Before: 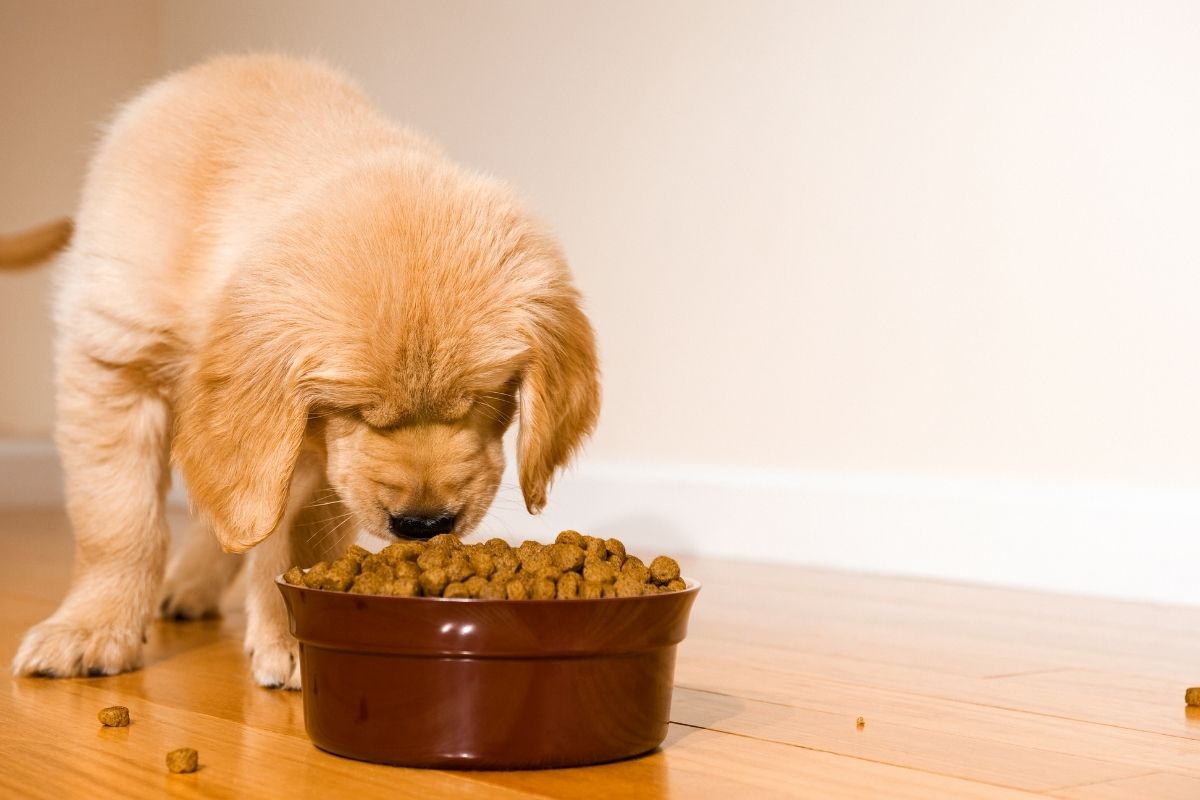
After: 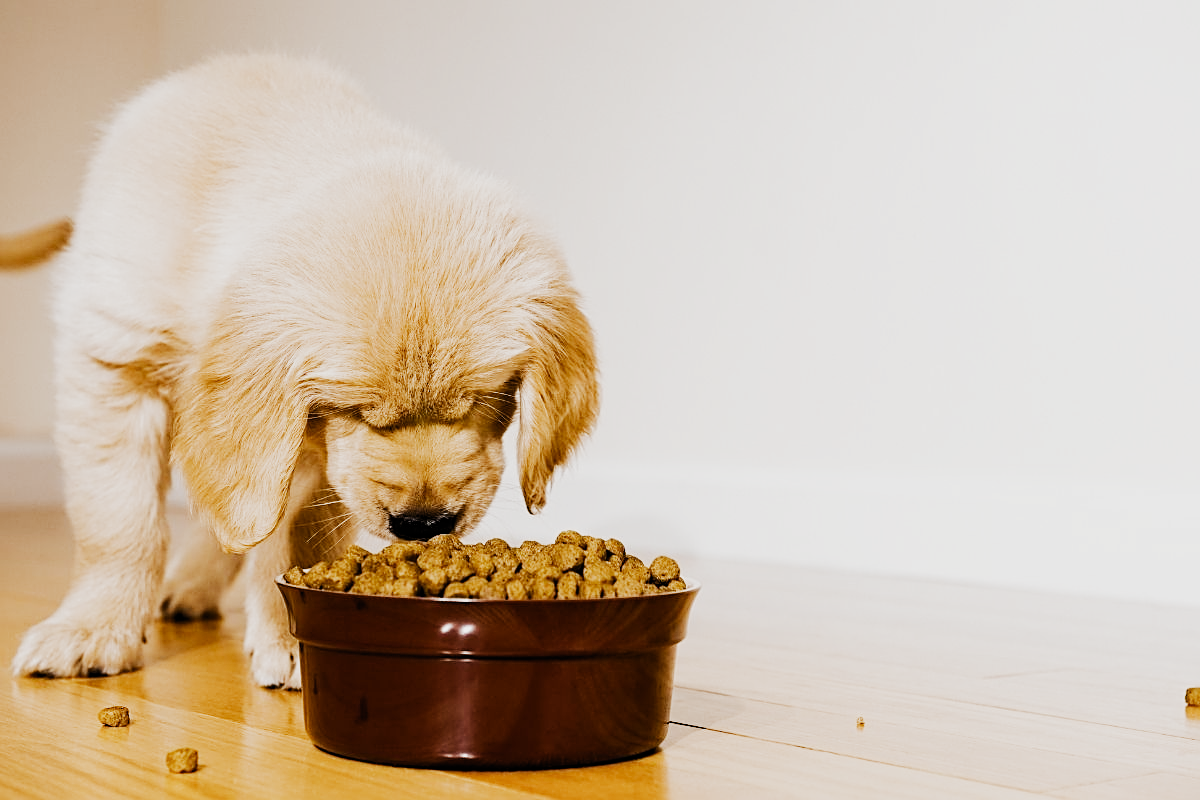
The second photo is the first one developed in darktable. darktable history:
filmic rgb: black relative exposure -7.65 EV, white relative exposure 4.56 EV, hardness 3.61, preserve chrominance no, color science v5 (2021), contrast in shadows safe, contrast in highlights safe
tone equalizer: -8 EV -1.07 EV, -7 EV -1.02 EV, -6 EV -0.902 EV, -5 EV -0.571 EV, -3 EV 0.578 EV, -2 EV 0.843 EV, -1 EV 0.996 EV, +0 EV 1.08 EV, edges refinement/feathering 500, mask exposure compensation -1.57 EV, preserve details no
color calibration: illuminant same as pipeline (D50), adaptation XYZ, x 0.347, y 0.358, temperature 5019.24 K
sharpen: on, module defaults
